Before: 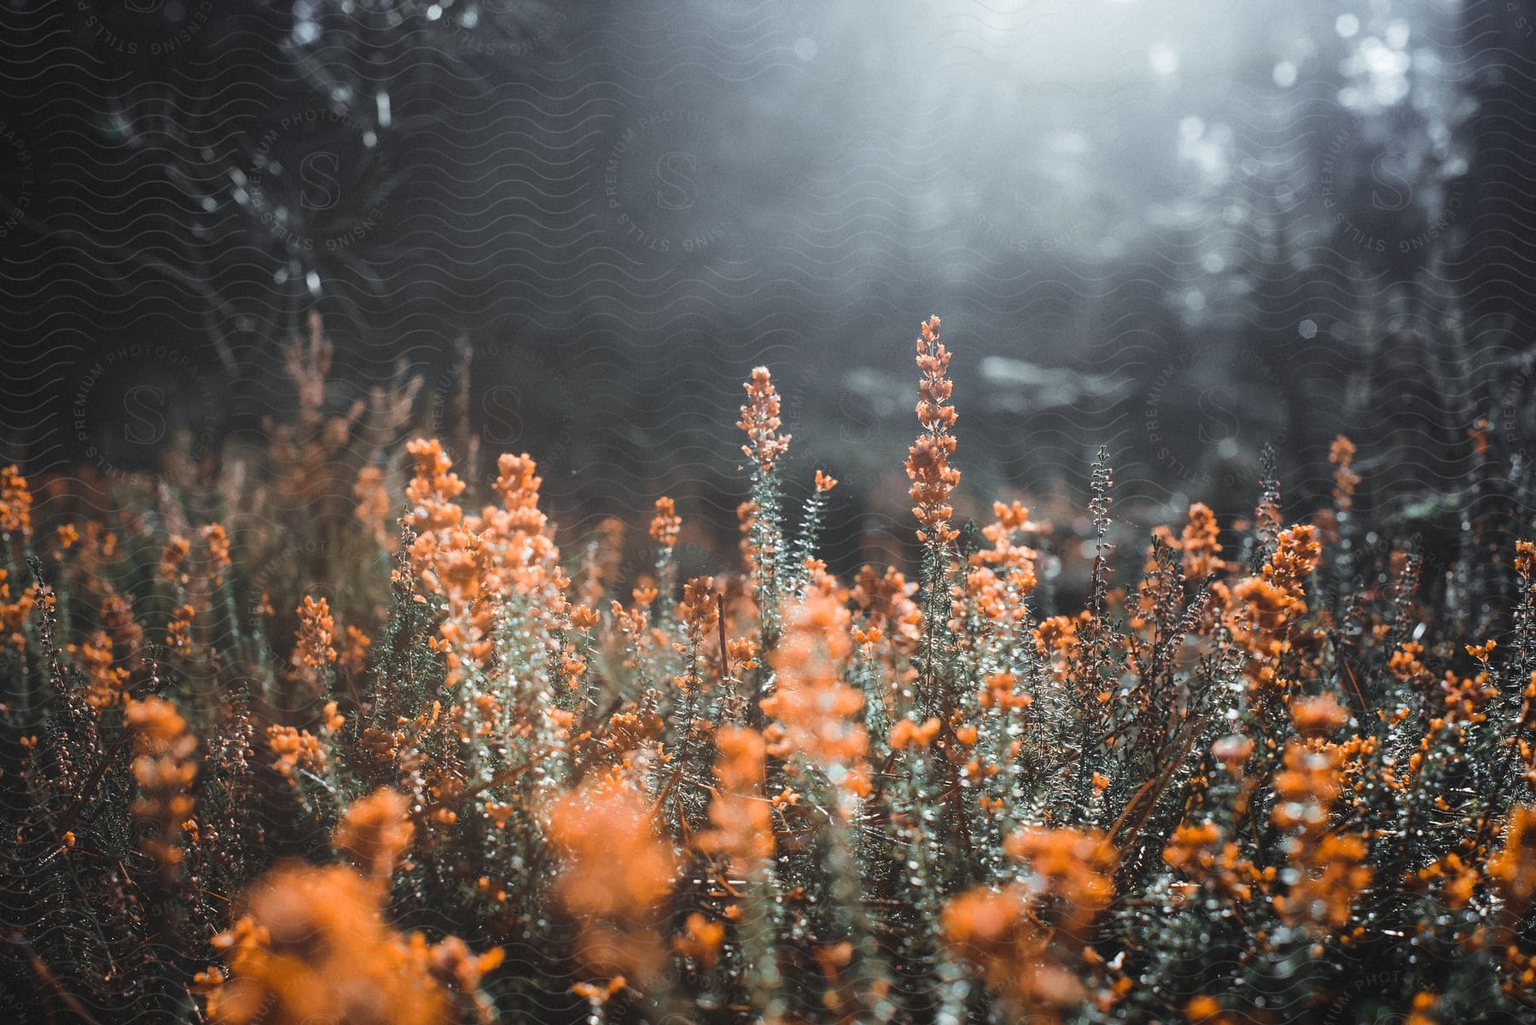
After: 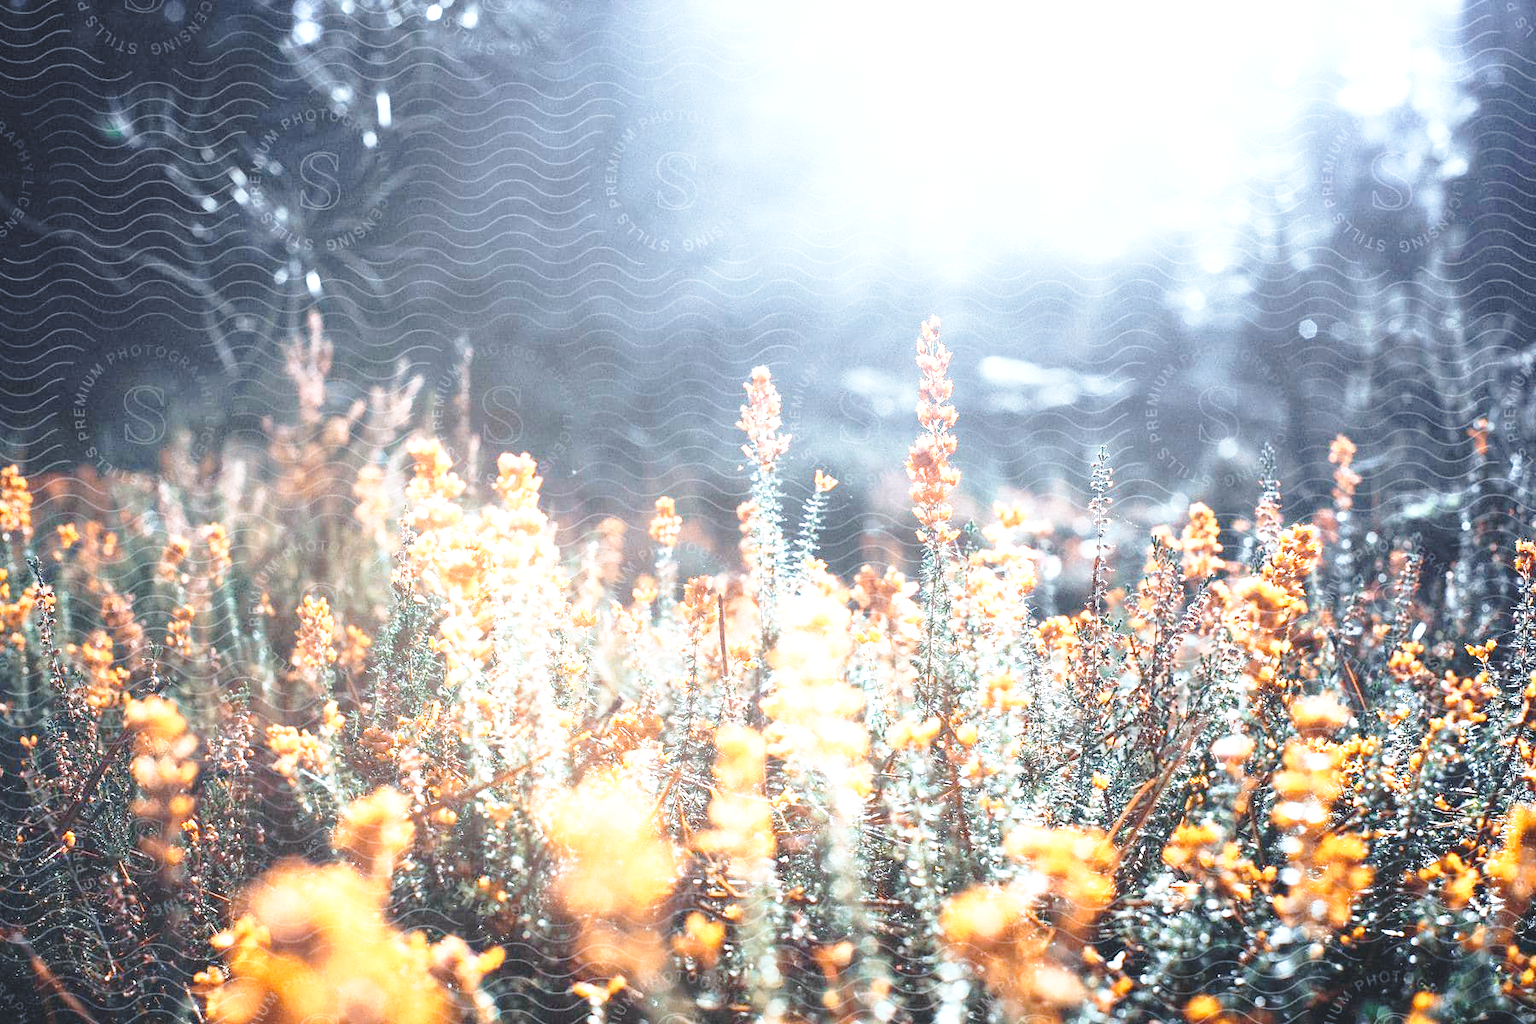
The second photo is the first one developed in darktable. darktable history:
color calibration: x 0.37, y 0.382, temperature 4313.32 K
base curve: curves: ch0 [(0, 0) (0.036, 0.037) (0.121, 0.228) (0.46, 0.76) (0.859, 0.983) (1, 1)], preserve colors none
exposure: black level correction 0, exposure 1.55 EV, compensate exposure bias true, compensate highlight preservation false
